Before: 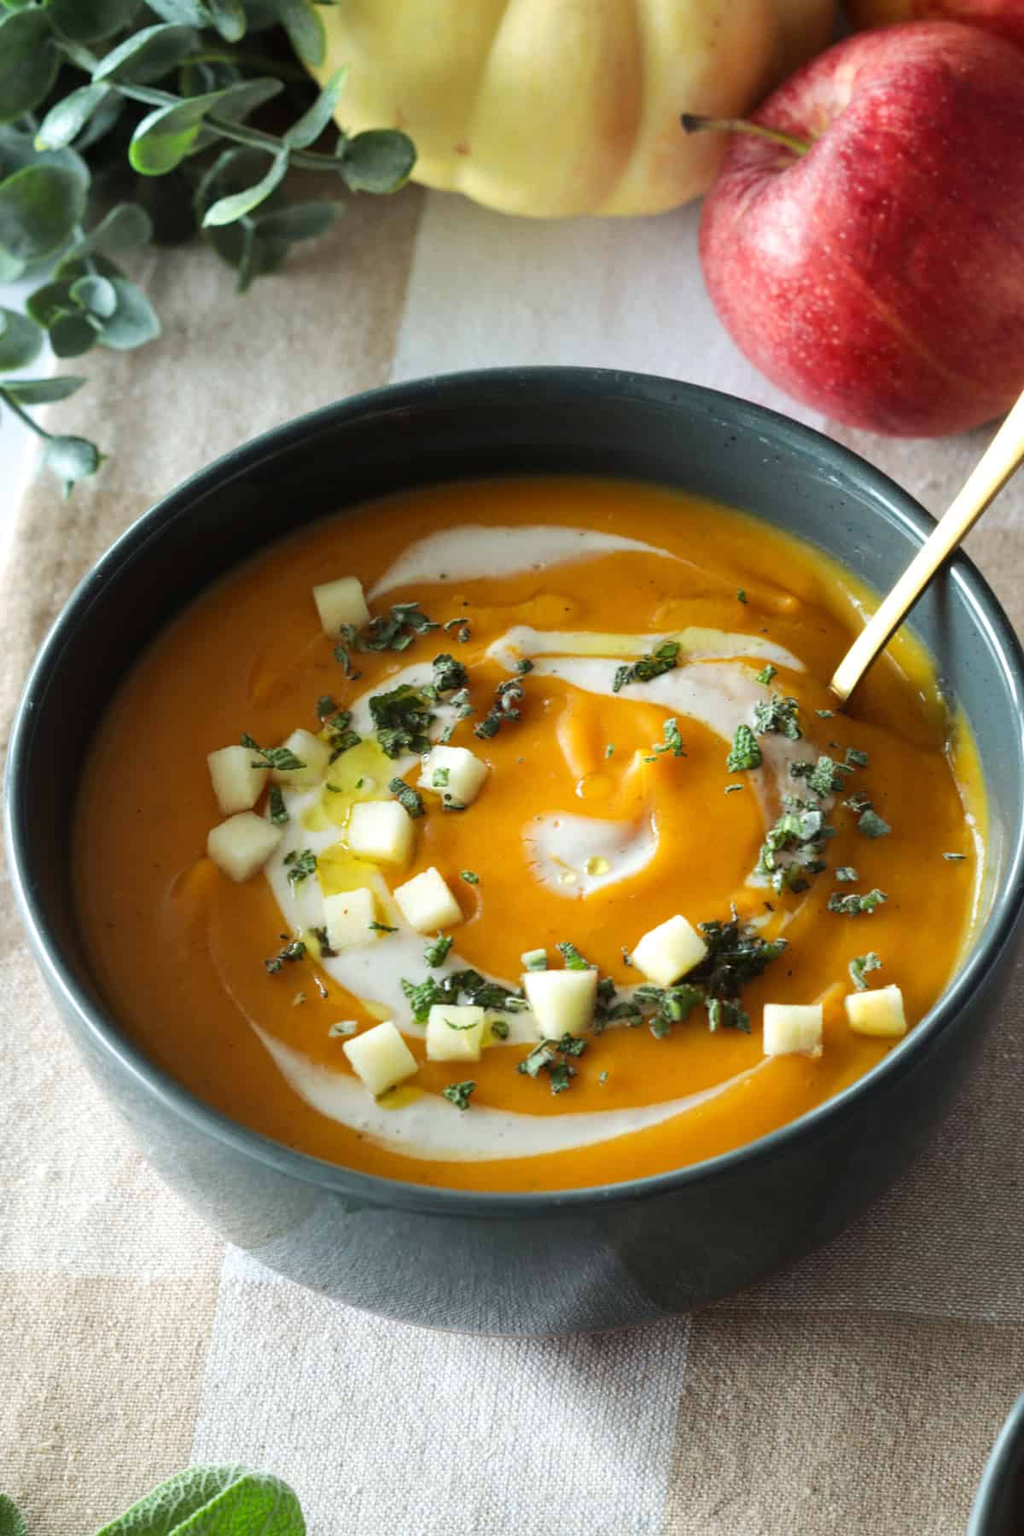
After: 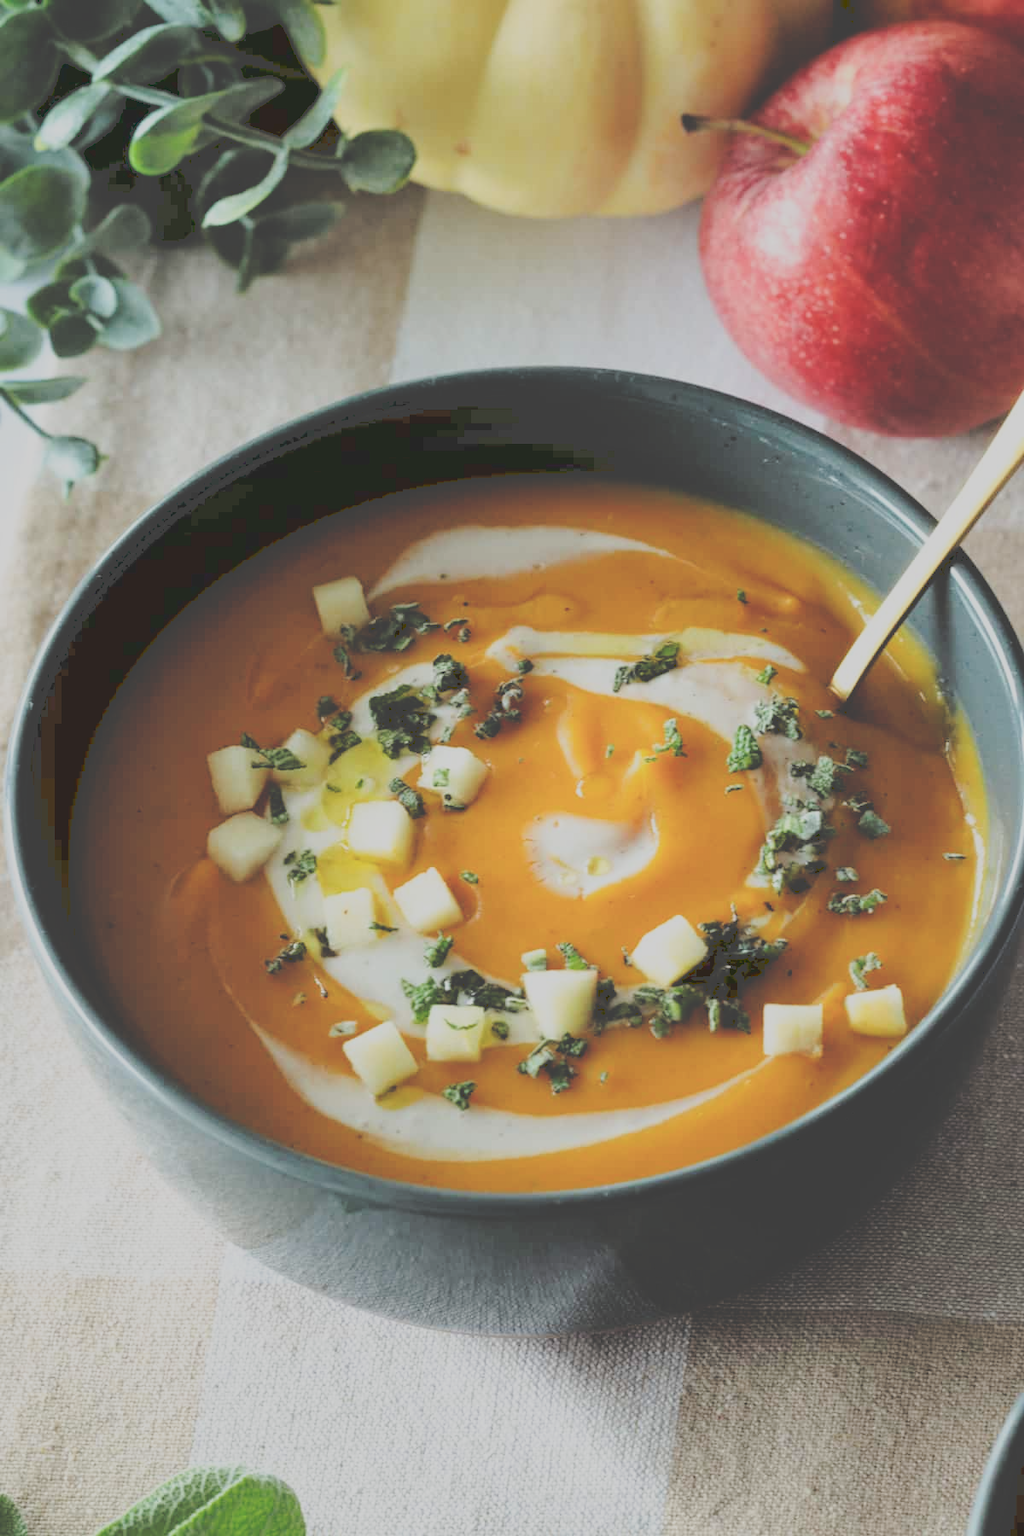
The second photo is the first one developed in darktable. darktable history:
tone curve: curves: ch0 [(0, 0) (0.003, 0.264) (0.011, 0.264) (0.025, 0.265) (0.044, 0.269) (0.069, 0.273) (0.1, 0.28) (0.136, 0.292) (0.177, 0.309) (0.224, 0.336) (0.277, 0.371) (0.335, 0.412) (0.399, 0.469) (0.468, 0.533) (0.543, 0.595) (0.623, 0.66) (0.709, 0.73) (0.801, 0.8) (0.898, 0.854) (1, 1)], preserve colors none
filmic rgb: black relative exposure -4.88 EV, hardness 2.82
